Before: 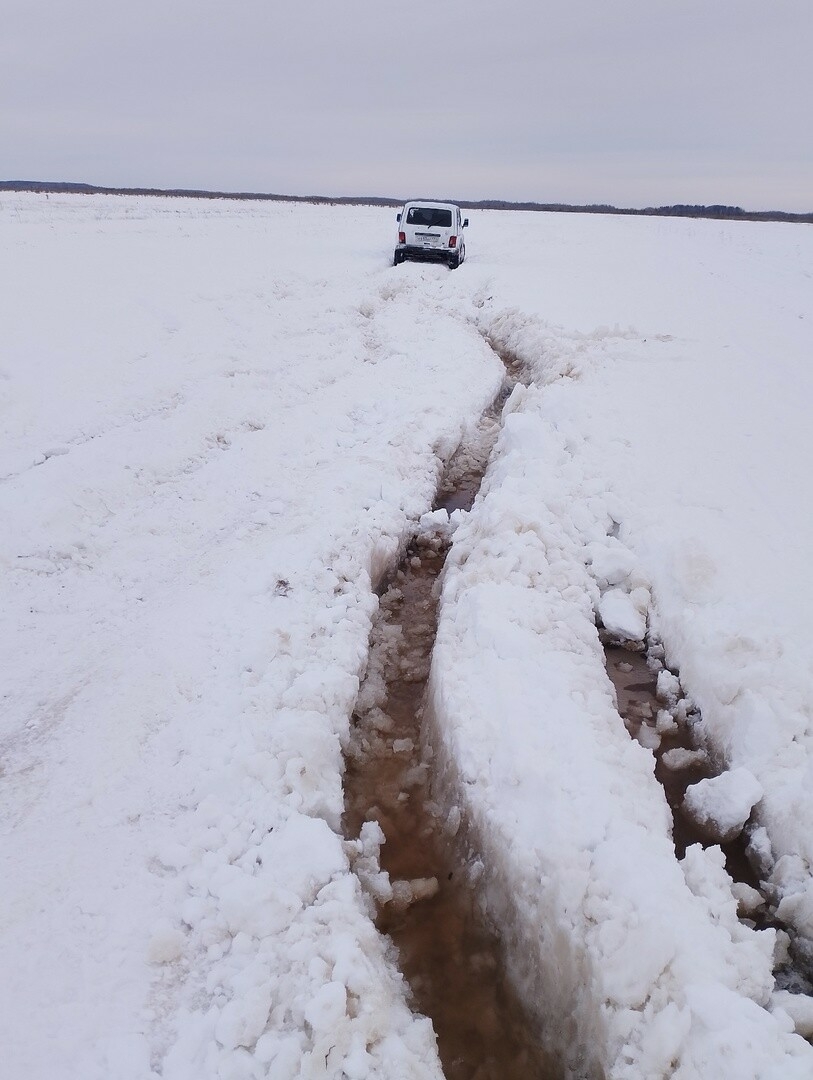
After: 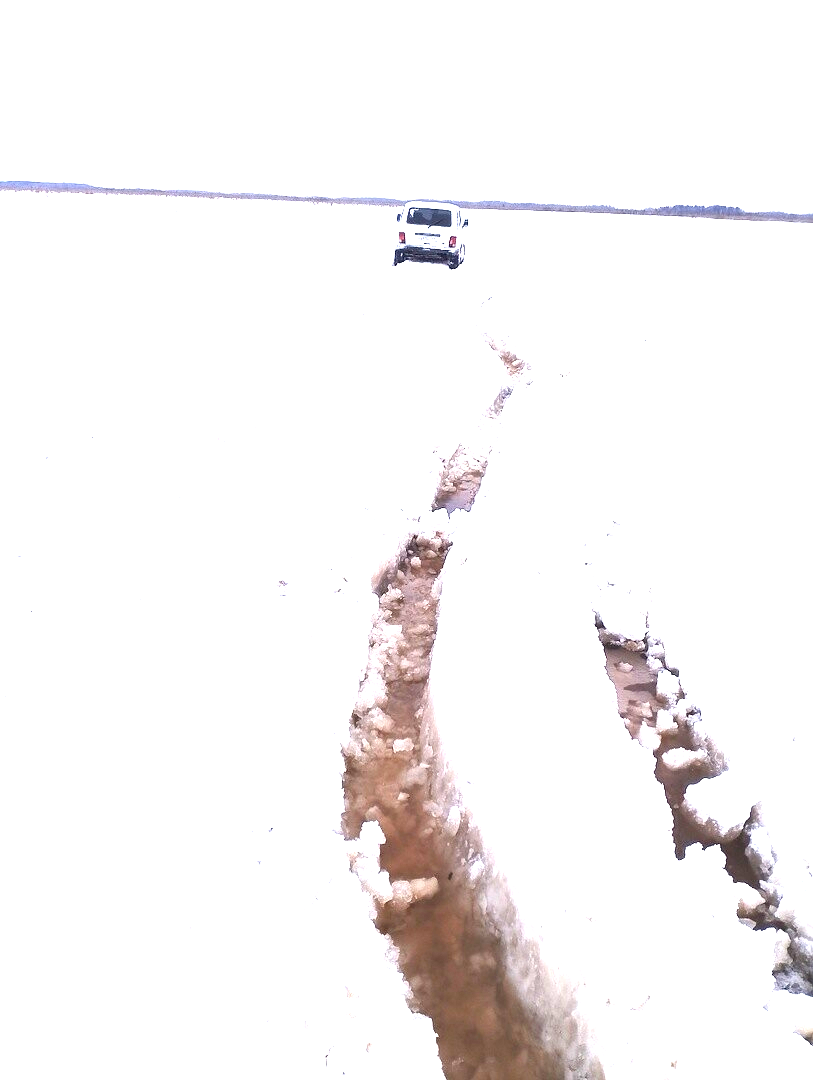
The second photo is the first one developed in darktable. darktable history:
exposure: black level correction 0, exposure 2.339 EV, compensate highlight preservation false
